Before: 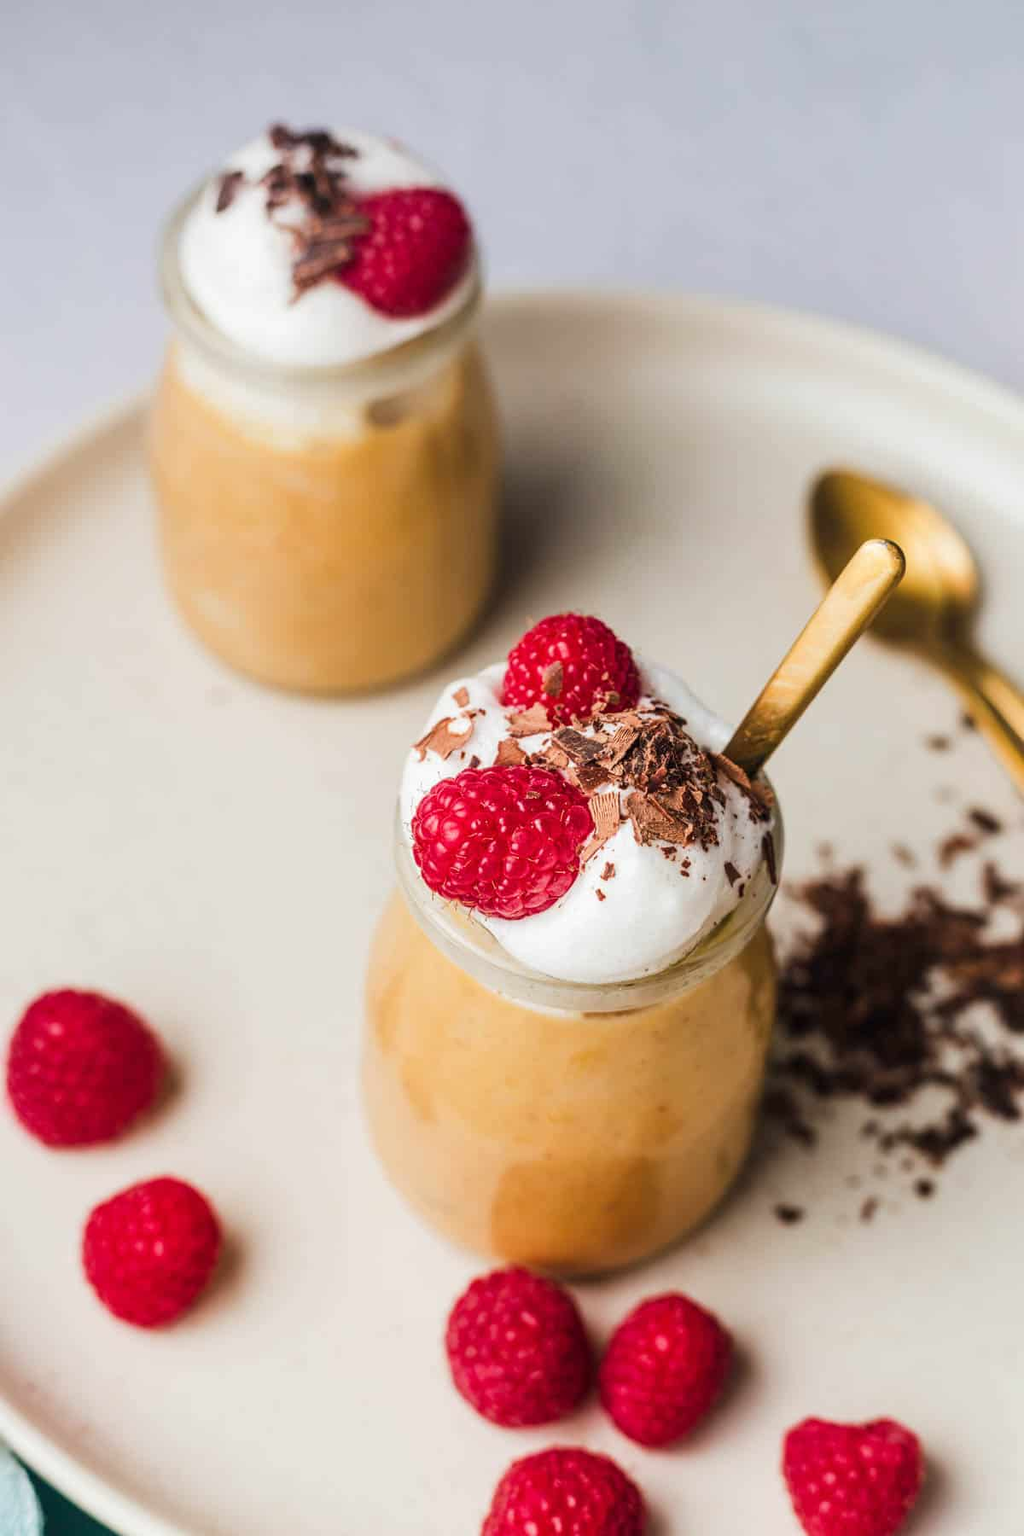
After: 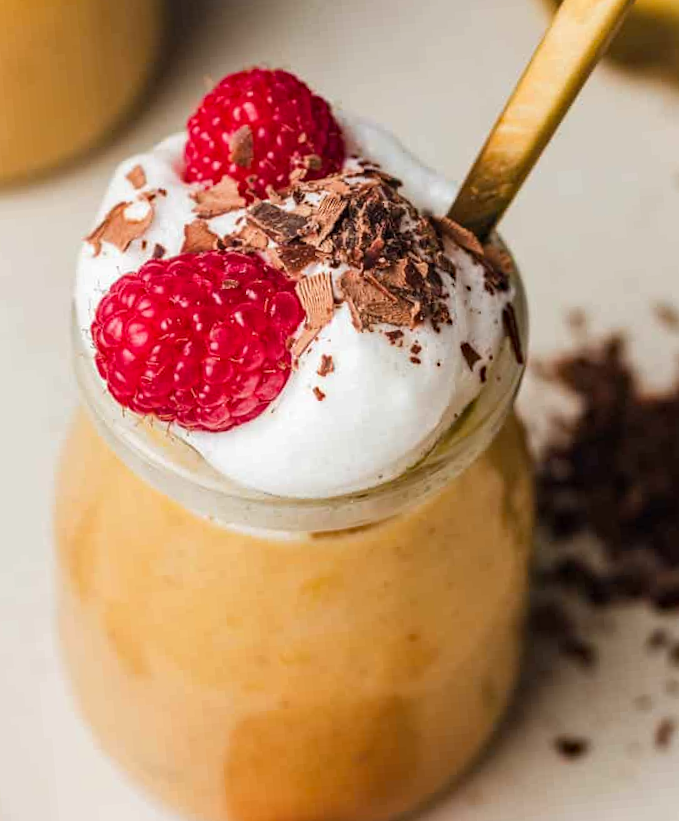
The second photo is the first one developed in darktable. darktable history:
exposure: compensate highlight preservation false
rotate and perspective: rotation -4.98°, automatic cropping off
crop: left 35.03%, top 36.625%, right 14.663%, bottom 20.057%
haze removal: compatibility mode true, adaptive false
